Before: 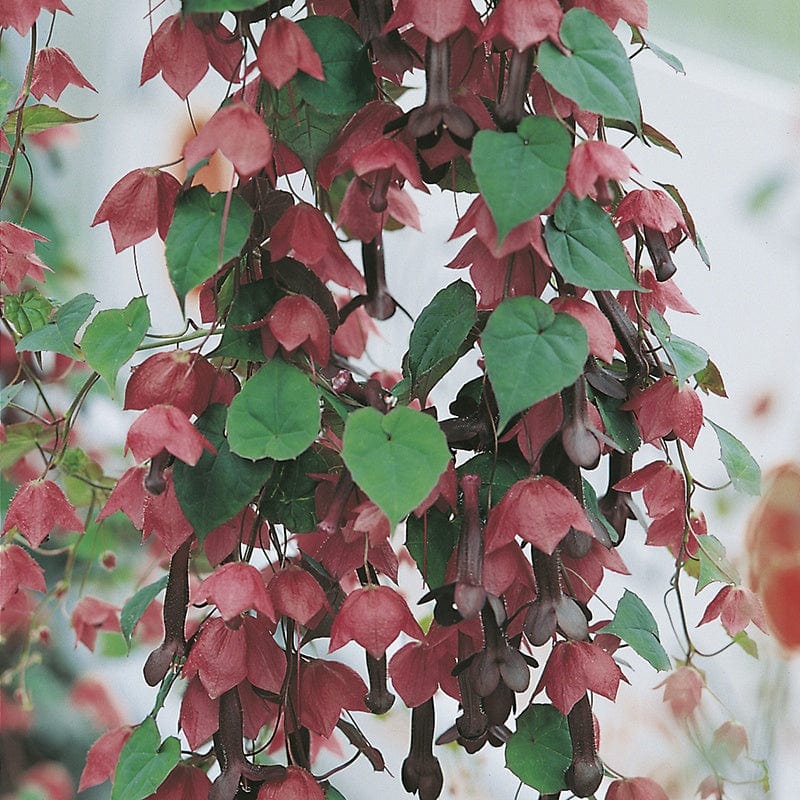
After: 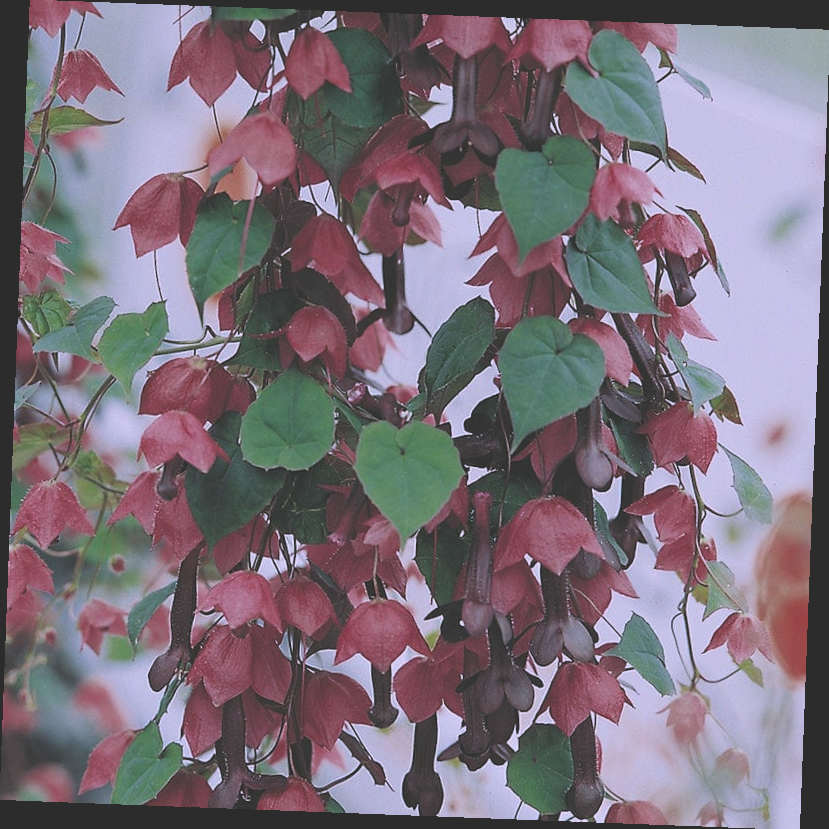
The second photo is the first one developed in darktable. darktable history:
exposure: black level correction -0.036, exposure -0.497 EV, compensate highlight preservation false
rotate and perspective: rotation 2.17°, automatic cropping off
white balance: red 1.042, blue 1.17
